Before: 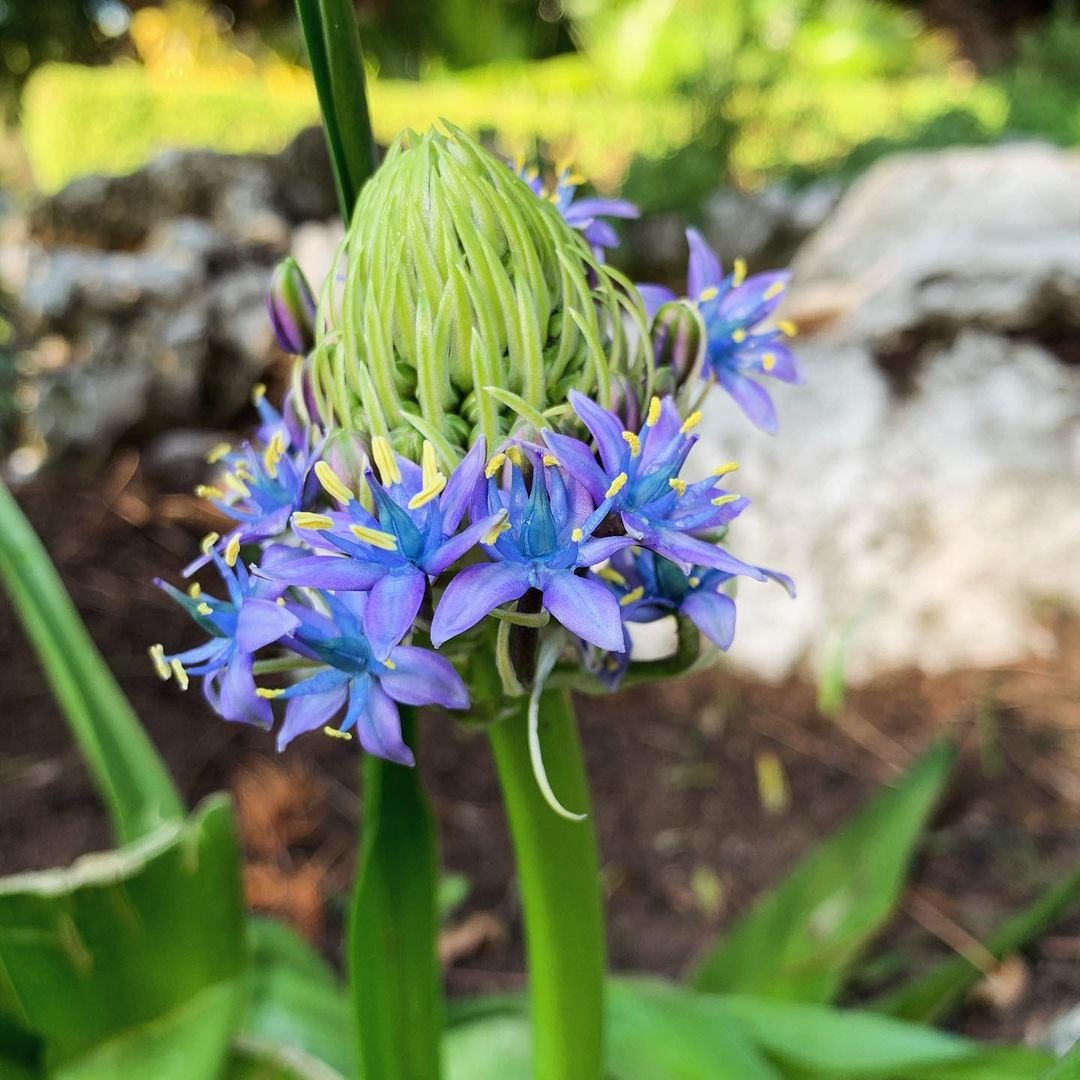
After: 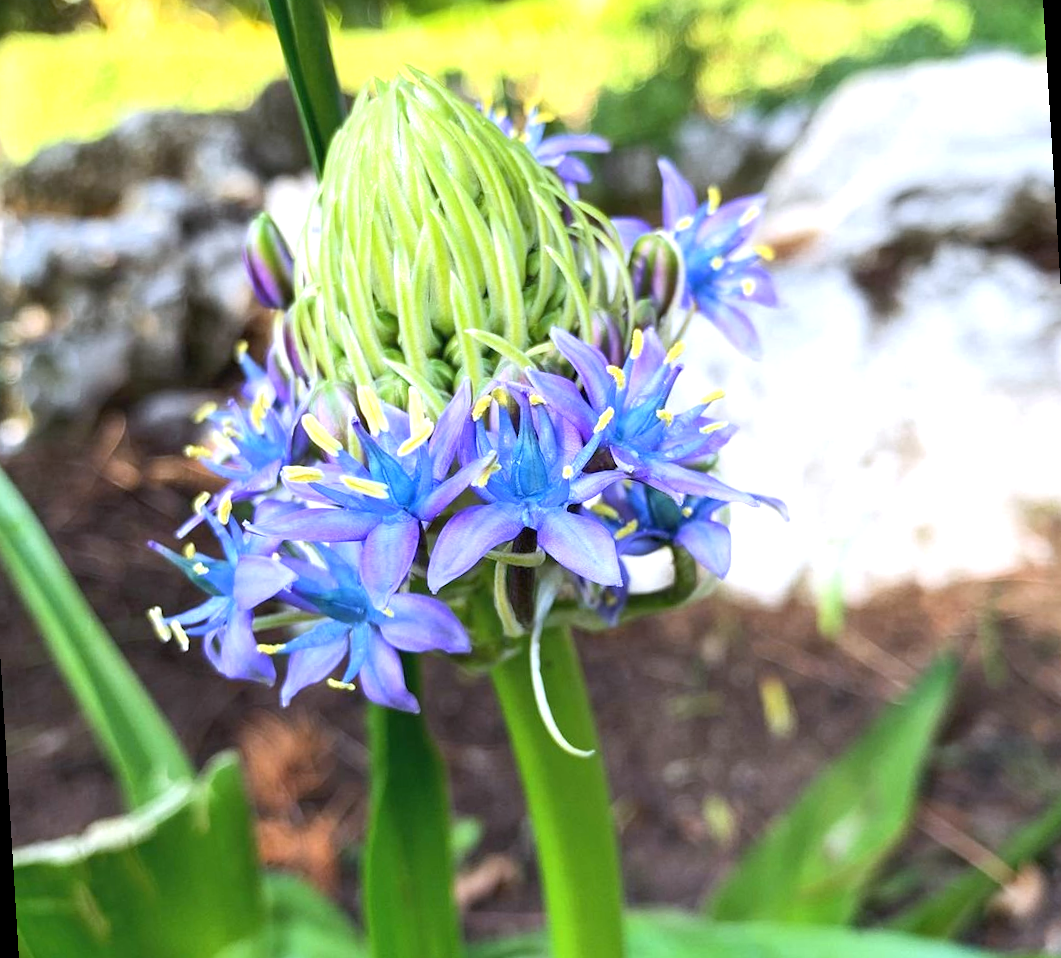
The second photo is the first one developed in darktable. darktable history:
white balance: red 0.967, blue 1.119, emerald 0.756
shadows and highlights: shadows 43.06, highlights 6.94
exposure: exposure 0.7 EV, compensate highlight preservation false
rotate and perspective: rotation -3.52°, crop left 0.036, crop right 0.964, crop top 0.081, crop bottom 0.919
